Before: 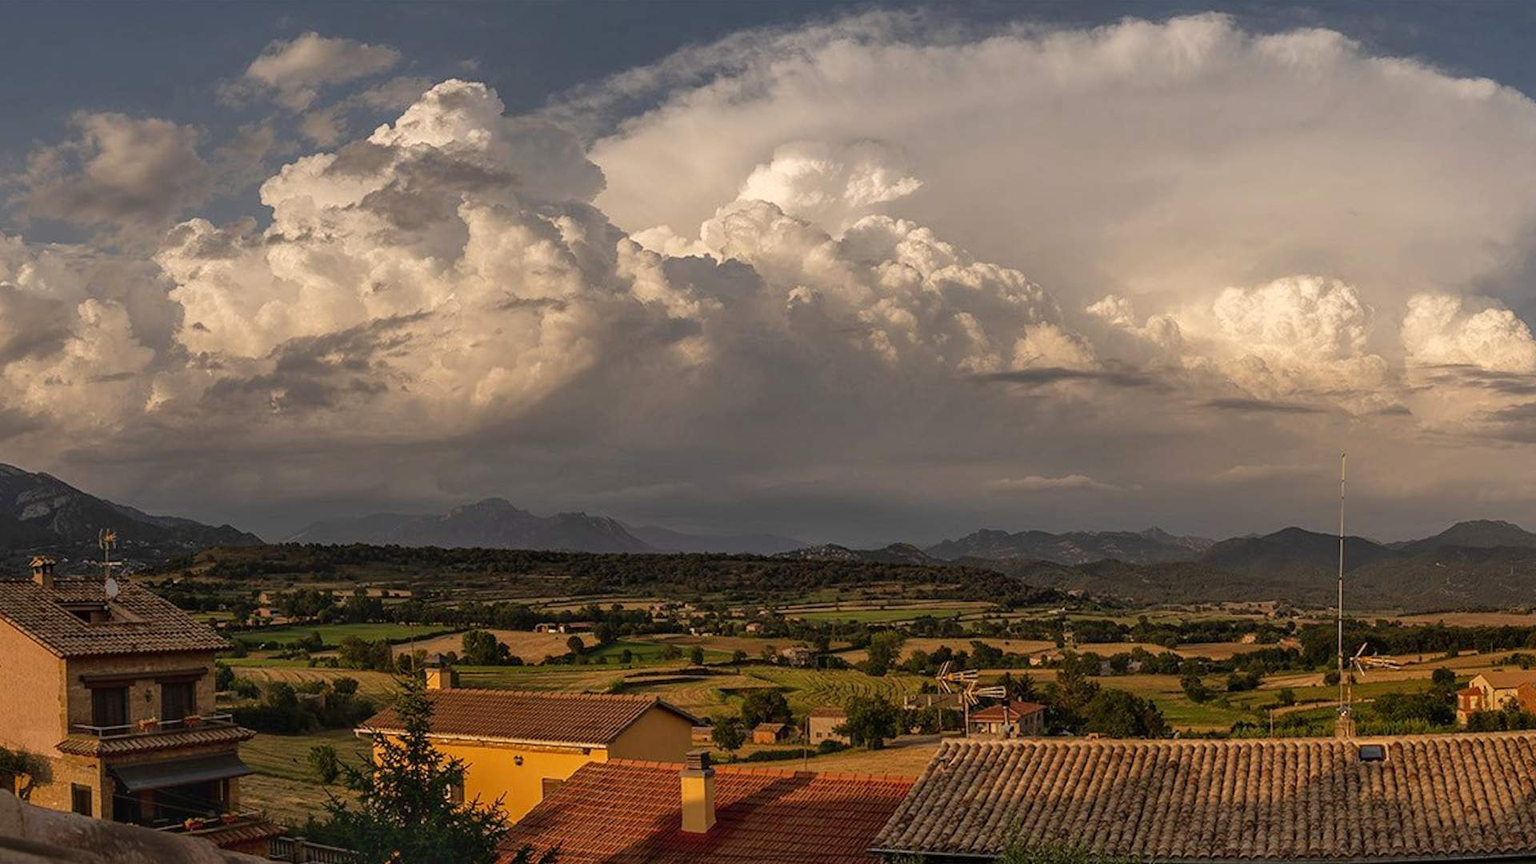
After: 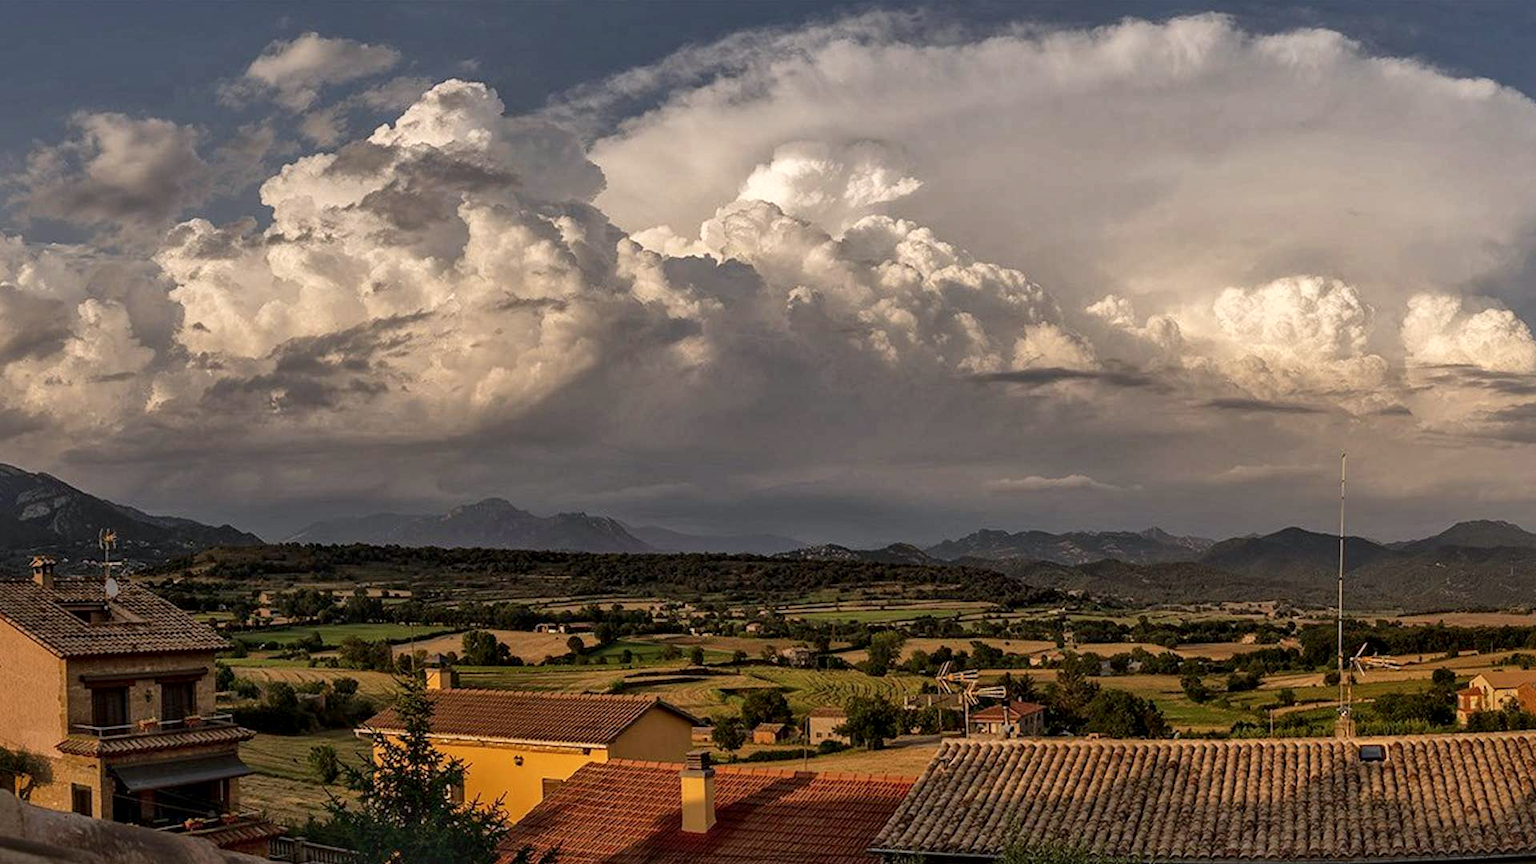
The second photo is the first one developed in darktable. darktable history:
local contrast: mode bilateral grid, contrast 20, coarseness 50, detail 144%, midtone range 0.2
white balance: red 0.98, blue 1.034
